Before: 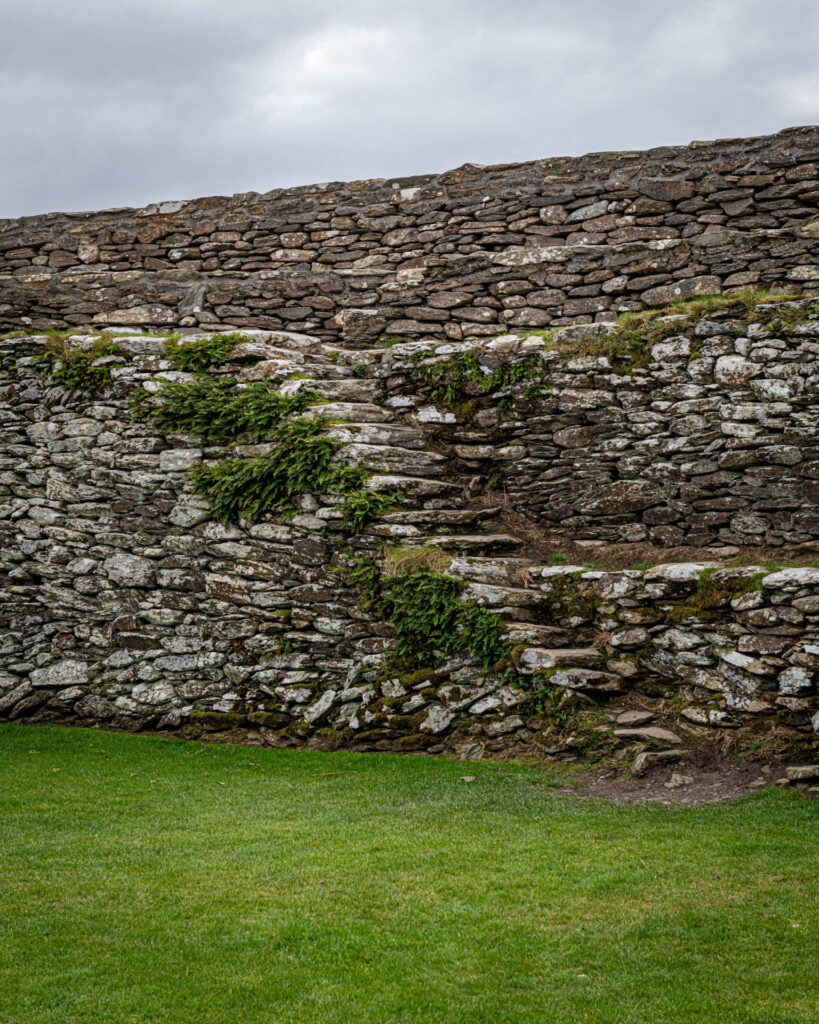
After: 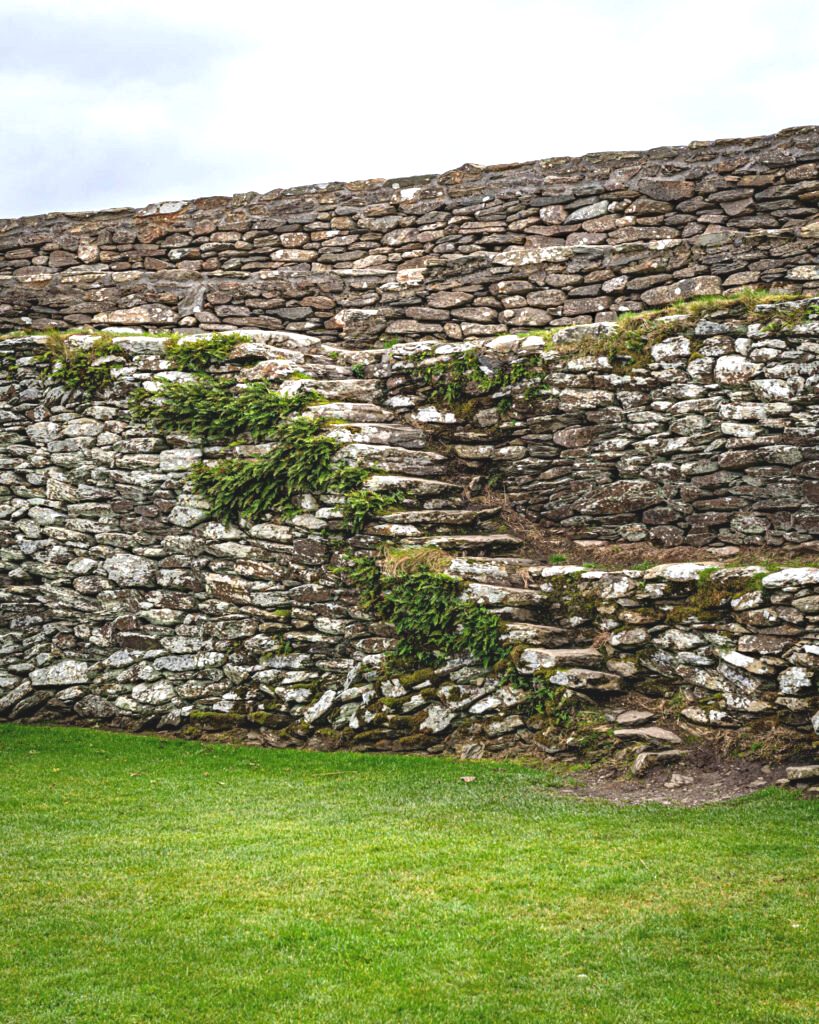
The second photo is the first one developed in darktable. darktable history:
haze removal: adaptive false
exposure: black level correction -0.005, exposure 1 EV, compensate highlight preservation false
